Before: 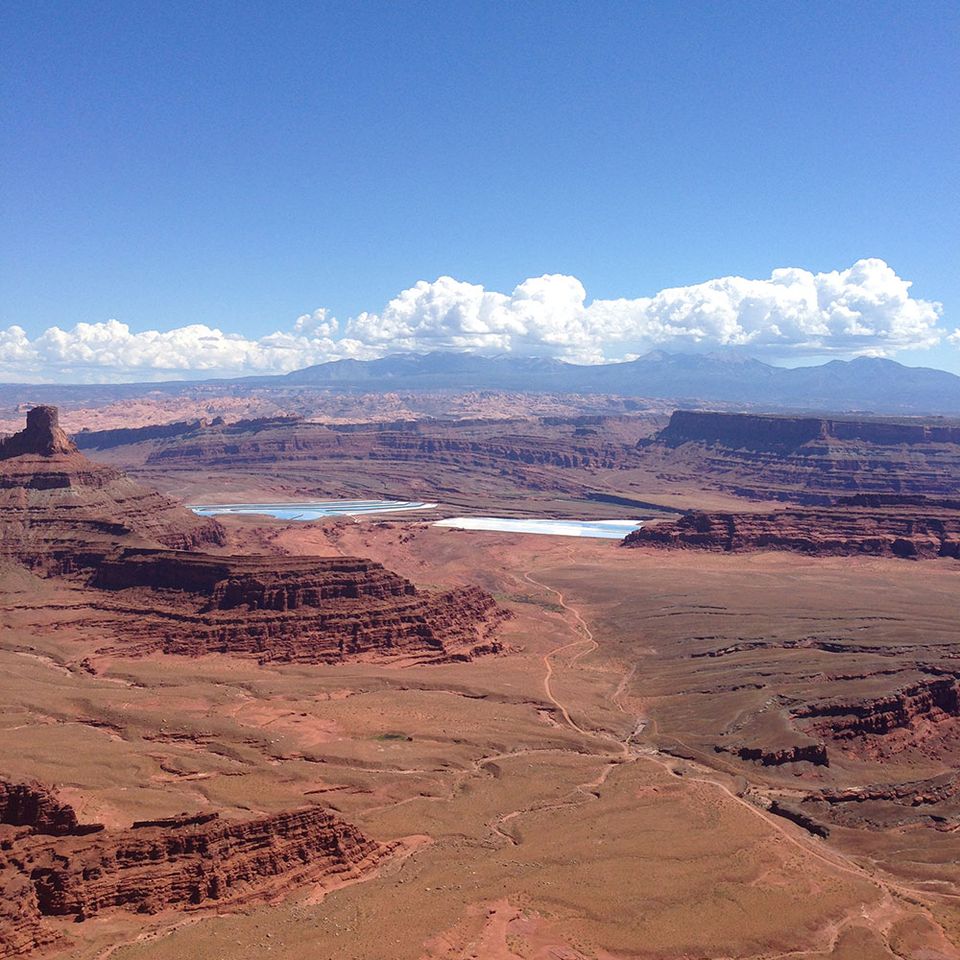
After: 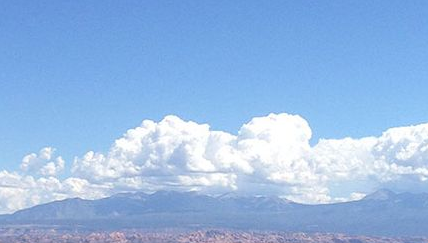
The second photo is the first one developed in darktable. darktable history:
crop: left 28.645%, top 16.813%, right 26.744%, bottom 57.866%
